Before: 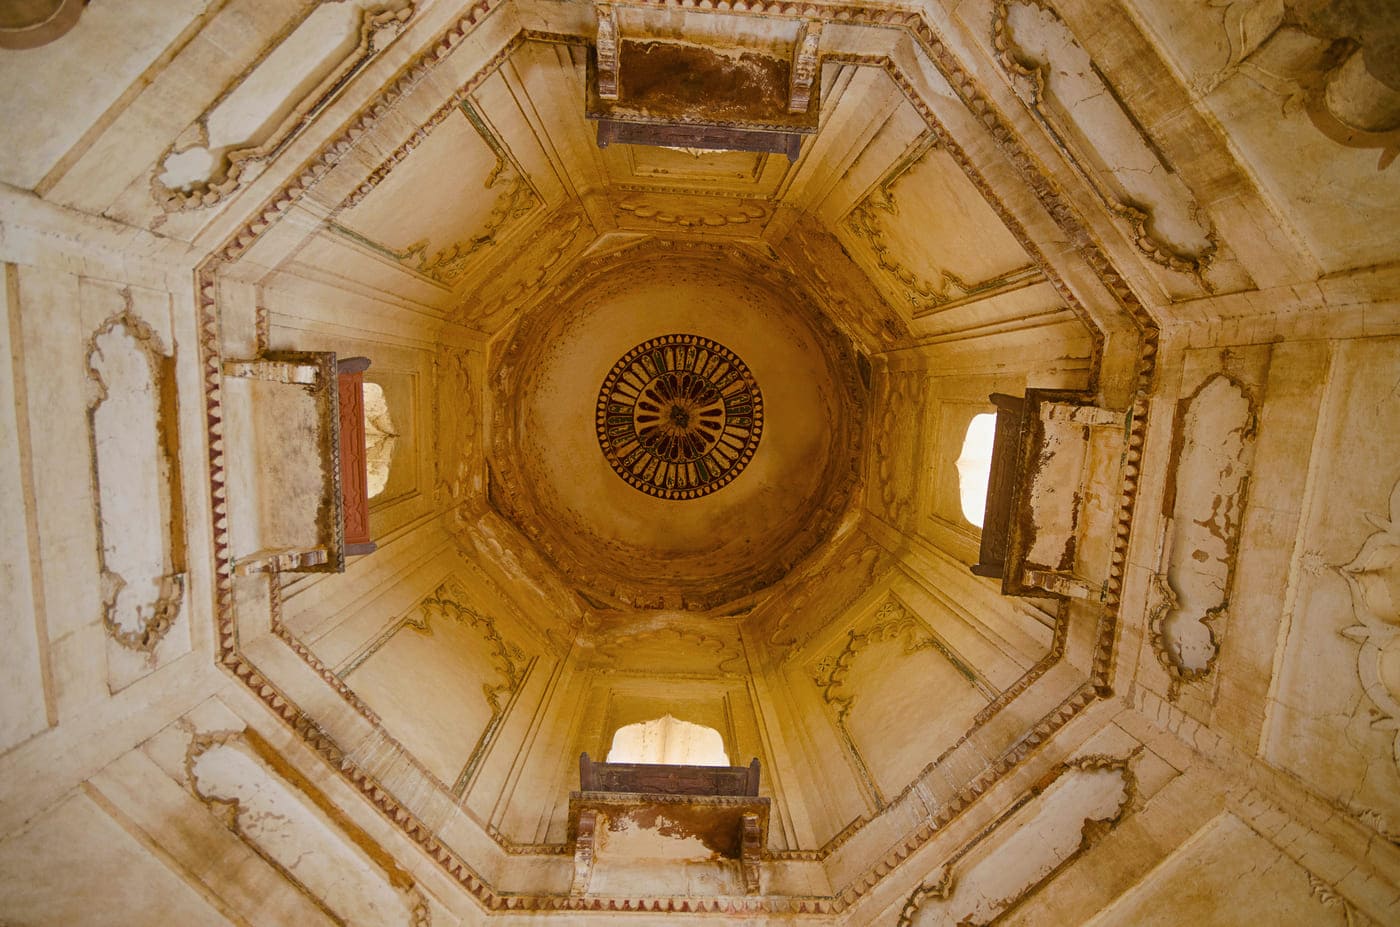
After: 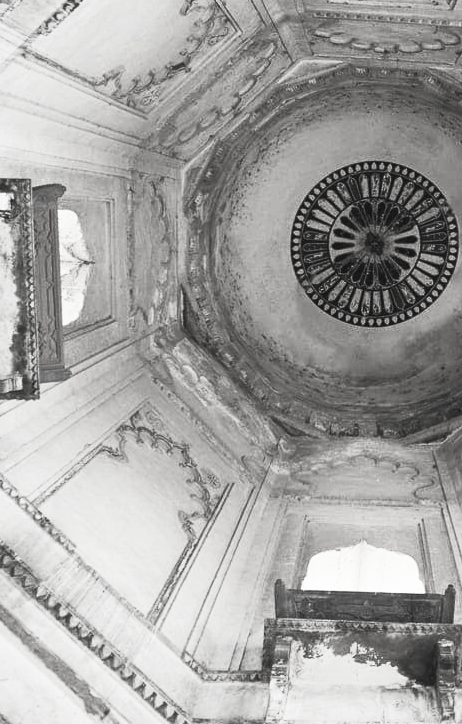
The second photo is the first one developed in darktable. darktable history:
crop and rotate: left 21.823%, top 18.814%, right 45.168%, bottom 2.977%
contrast brightness saturation: contrast 0.516, brightness 0.47, saturation -0.987
tone equalizer: mask exposure compensation -0.49 EV
